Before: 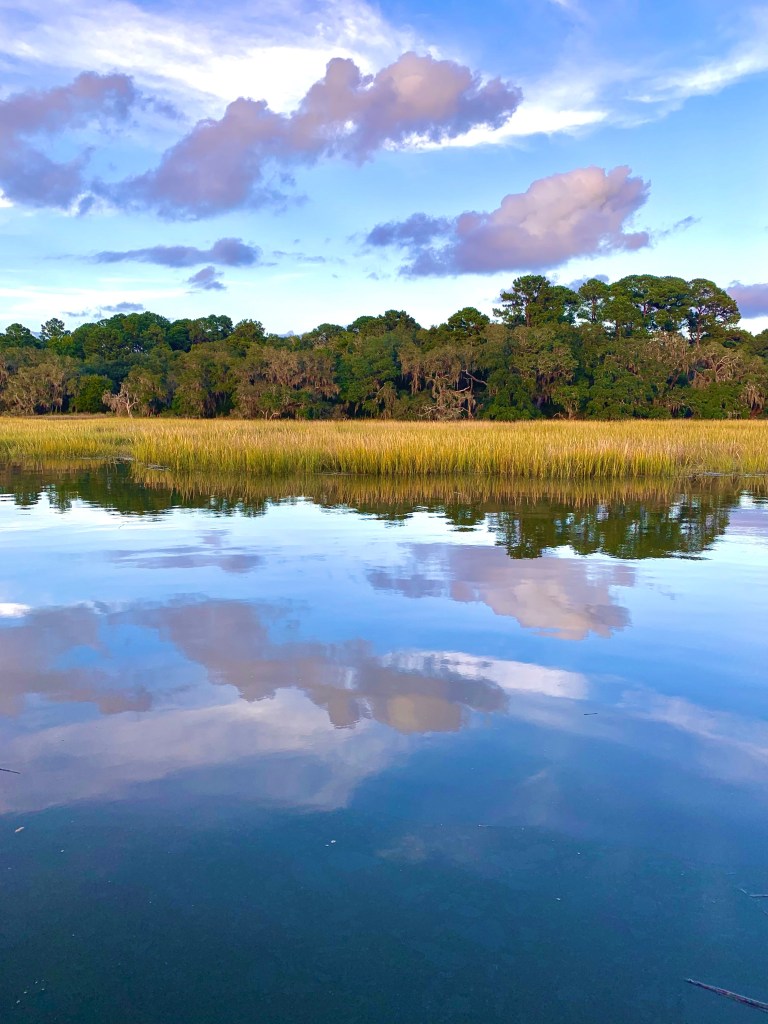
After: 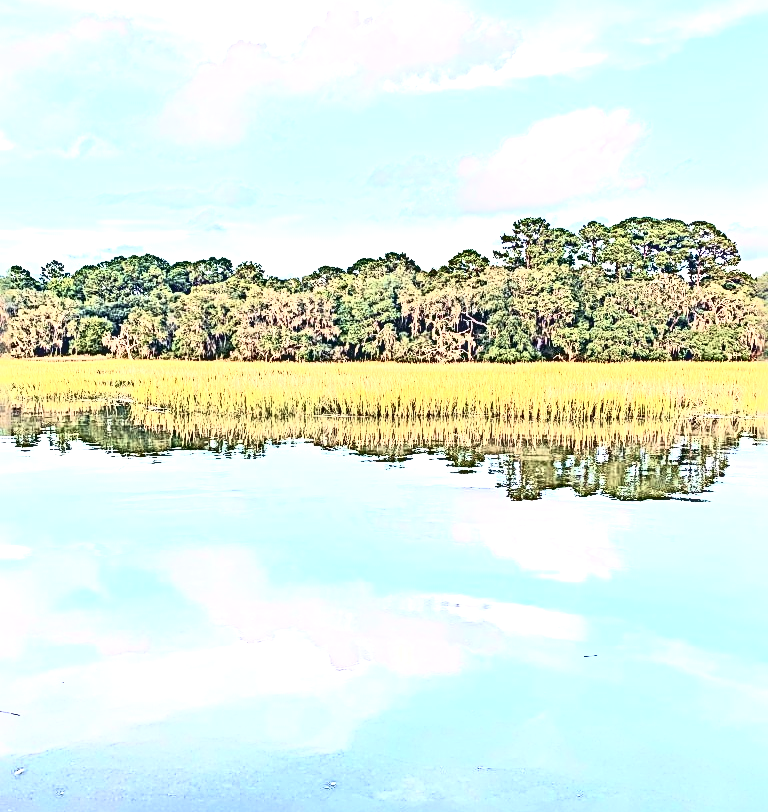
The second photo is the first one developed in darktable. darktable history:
crop and rotate: top 5.669%, bottom 14.955%
local contrast: on, module defaults
contrast brightness saturation: contrast 0.58, brightness 0.567, saturation -0.326
sharpen: radius 4.018, amount 1.995
exposure: black level correction 0, exposure 1.945 EV, compensate highlight preservation false
